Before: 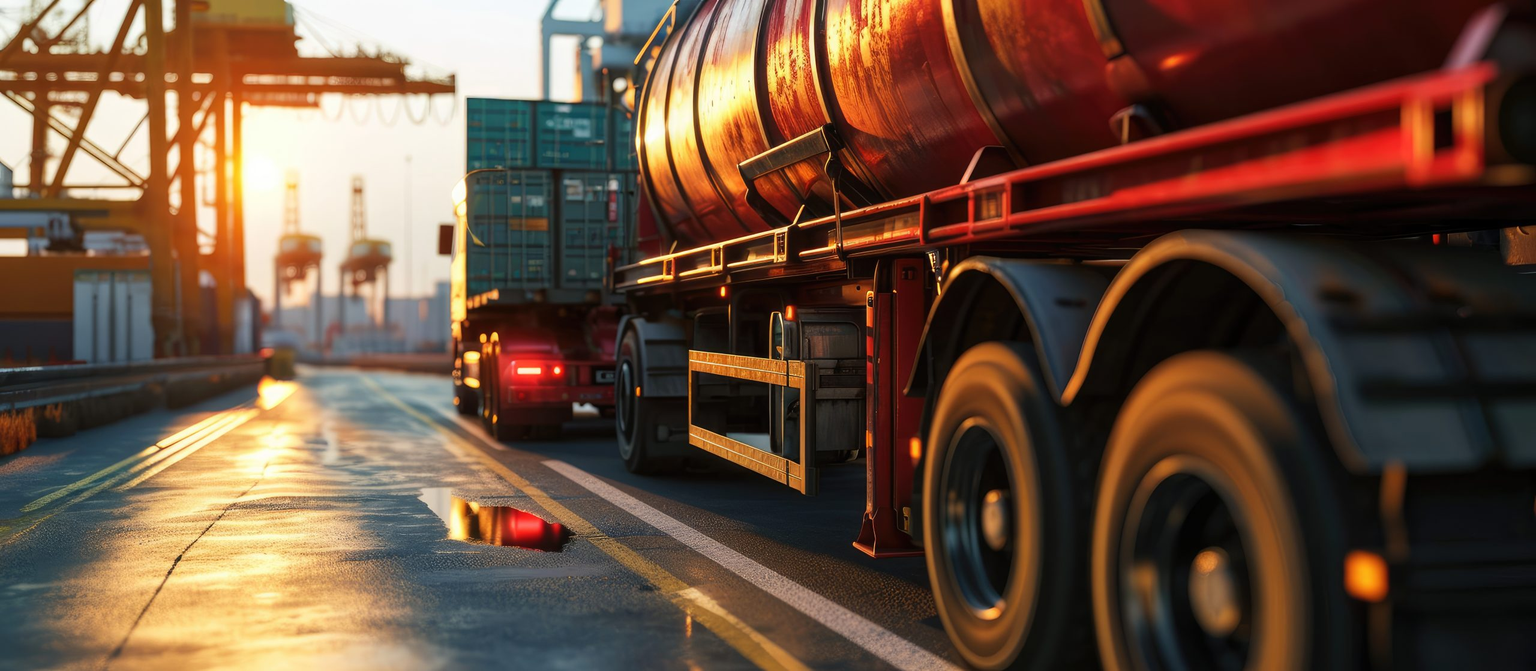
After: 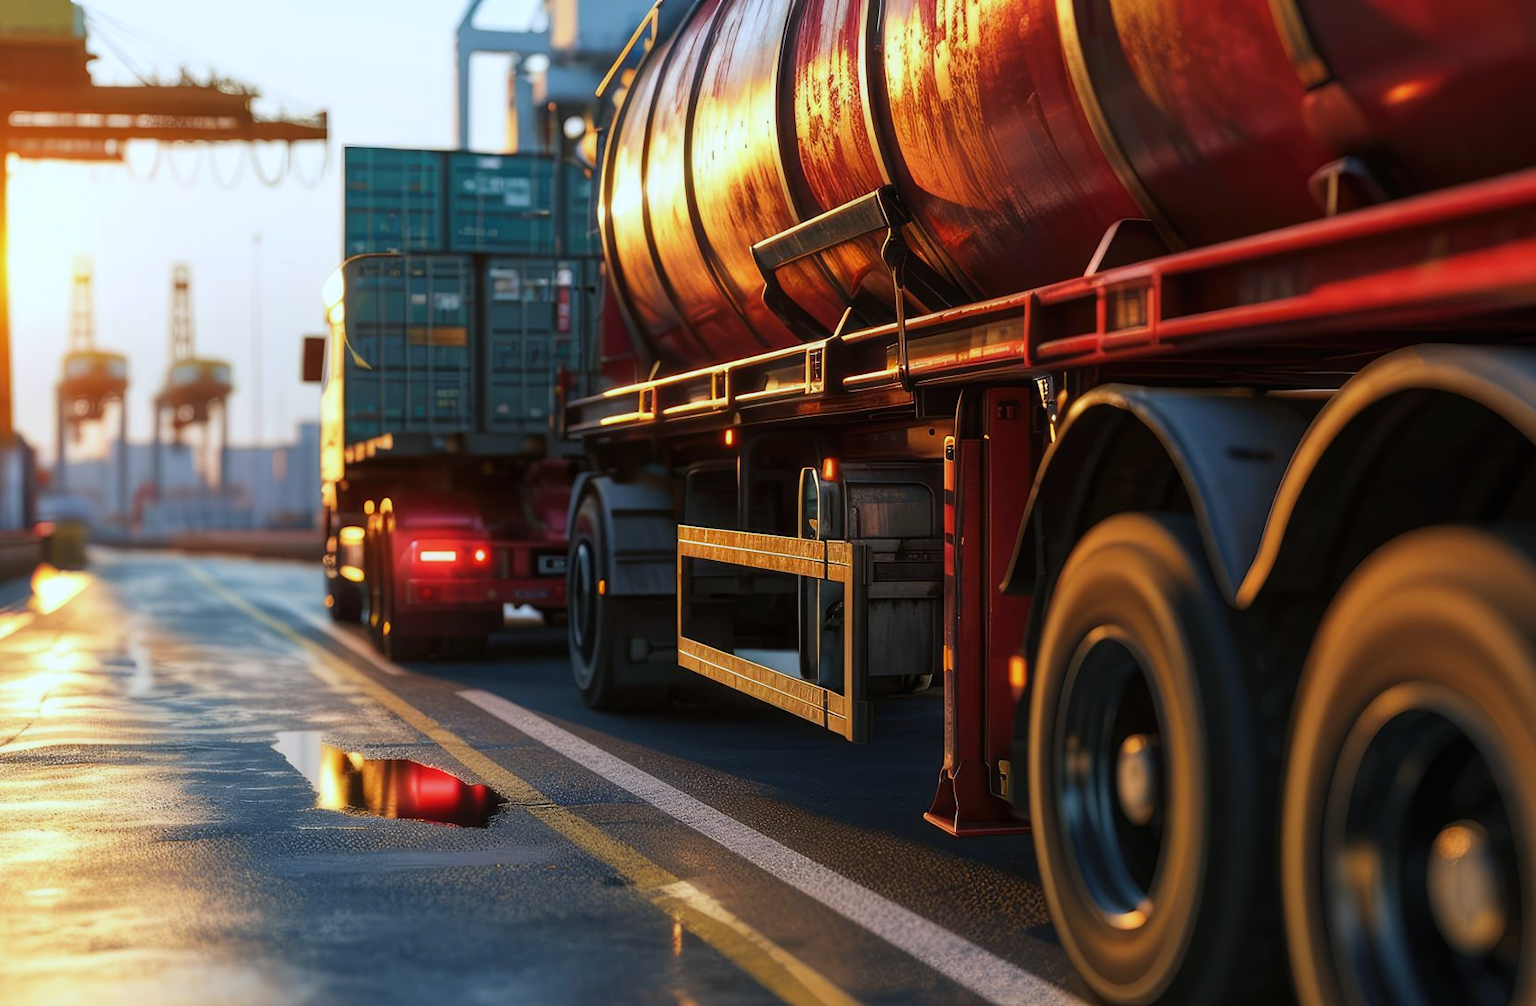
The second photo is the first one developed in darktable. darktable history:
crop and rotate: left 15.446%, right 17.836%
white balance: red 0.931, blue 1.11
